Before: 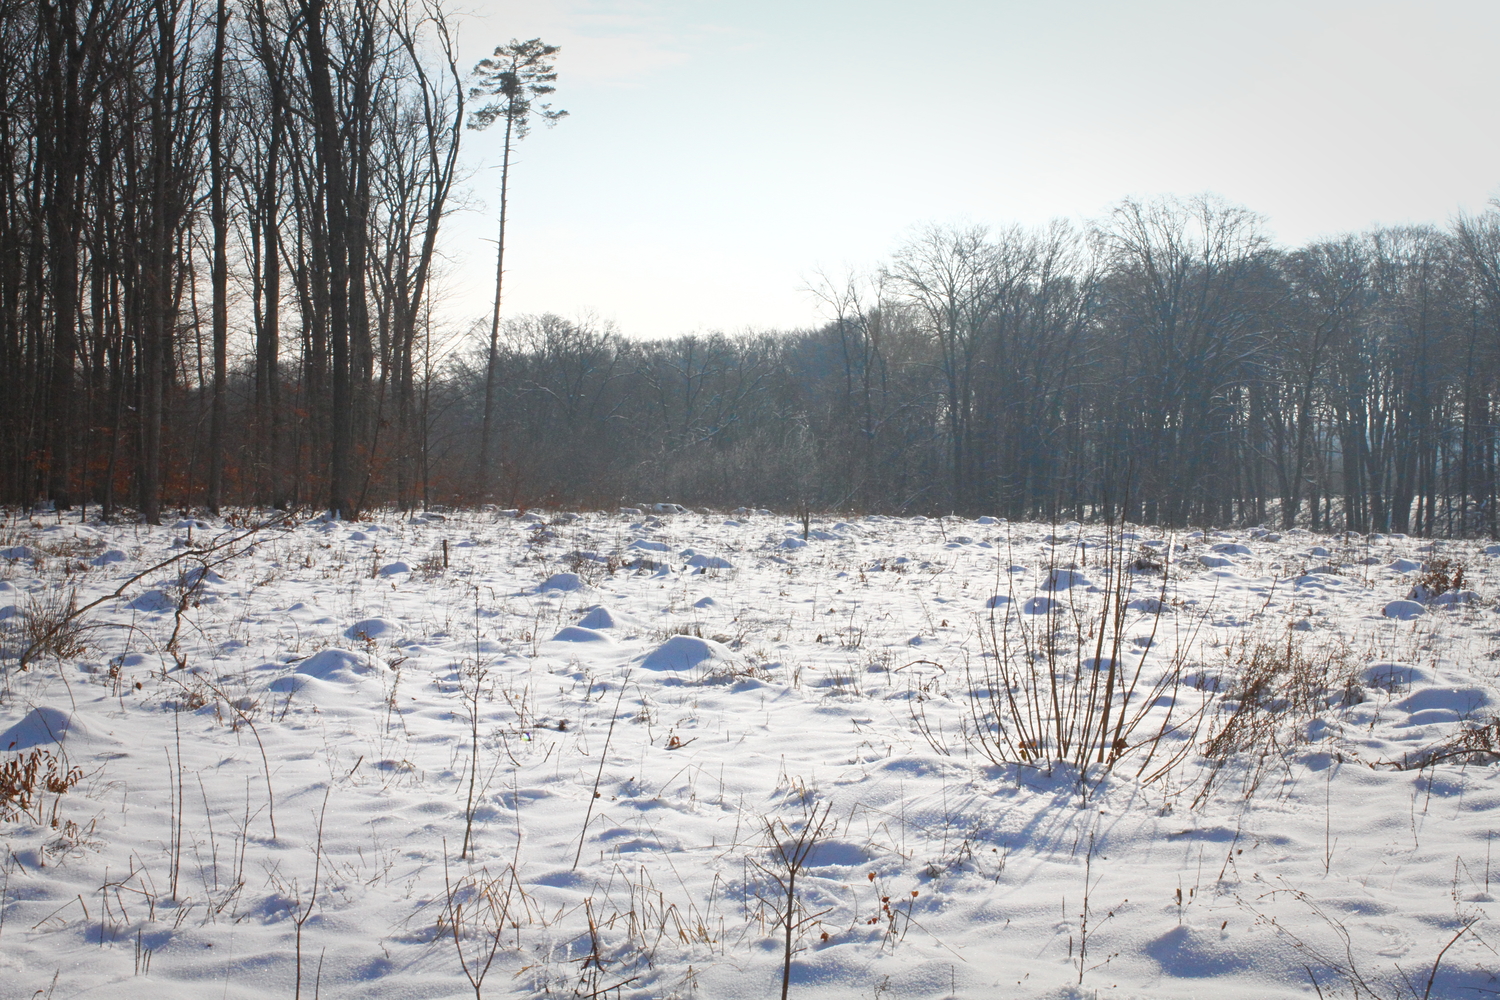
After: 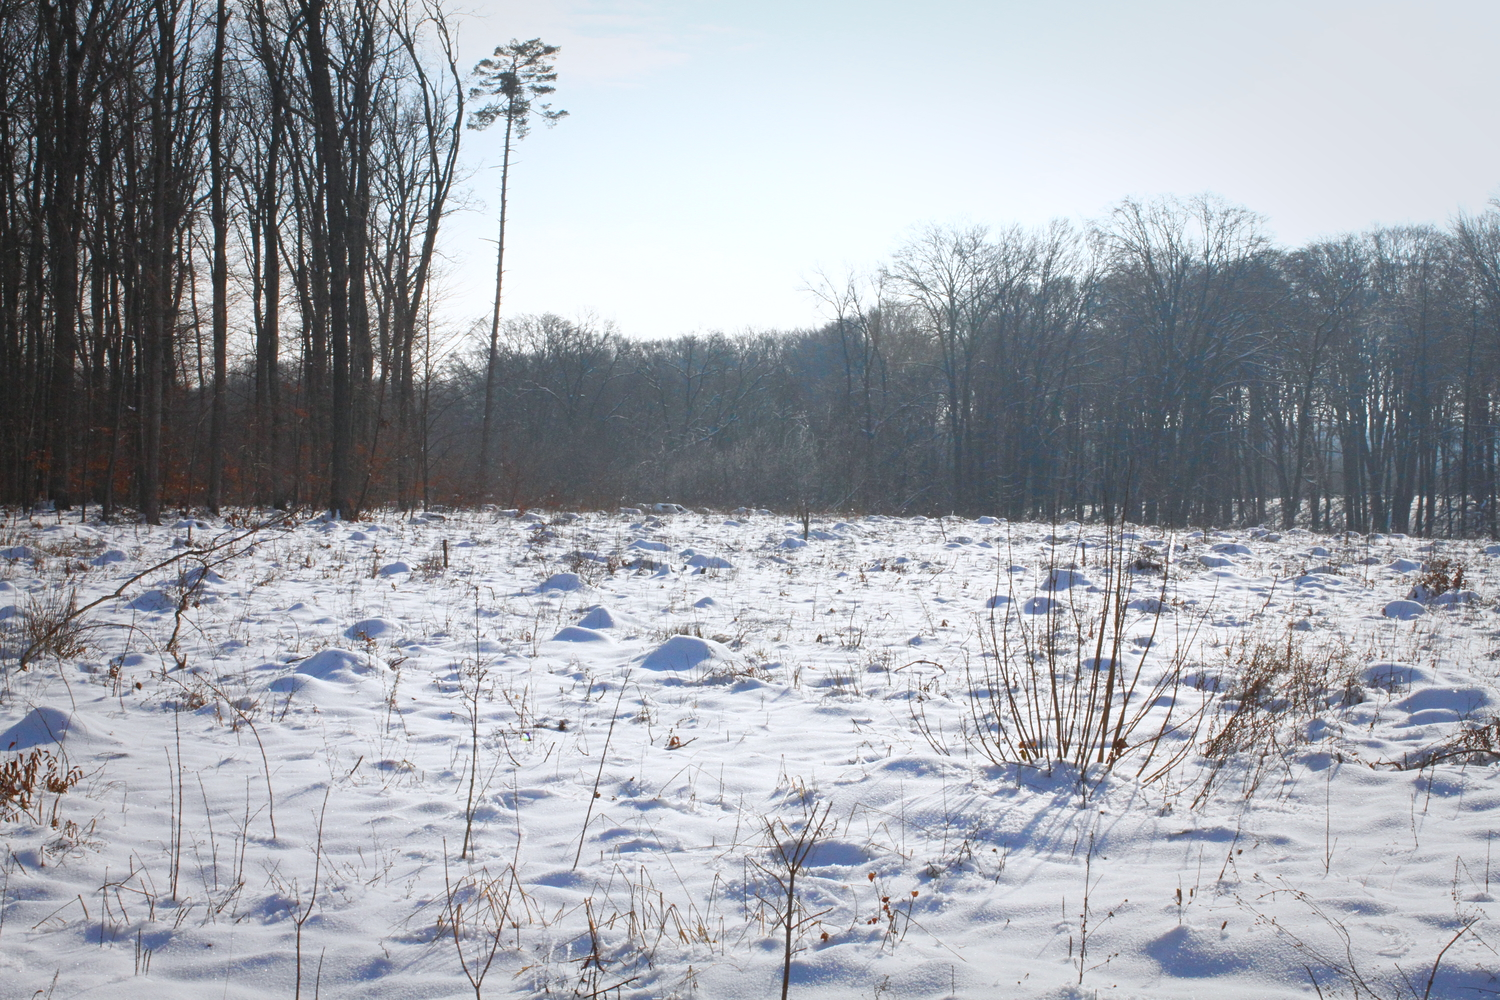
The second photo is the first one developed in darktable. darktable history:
white balance: red 0.983, blue 1.036
